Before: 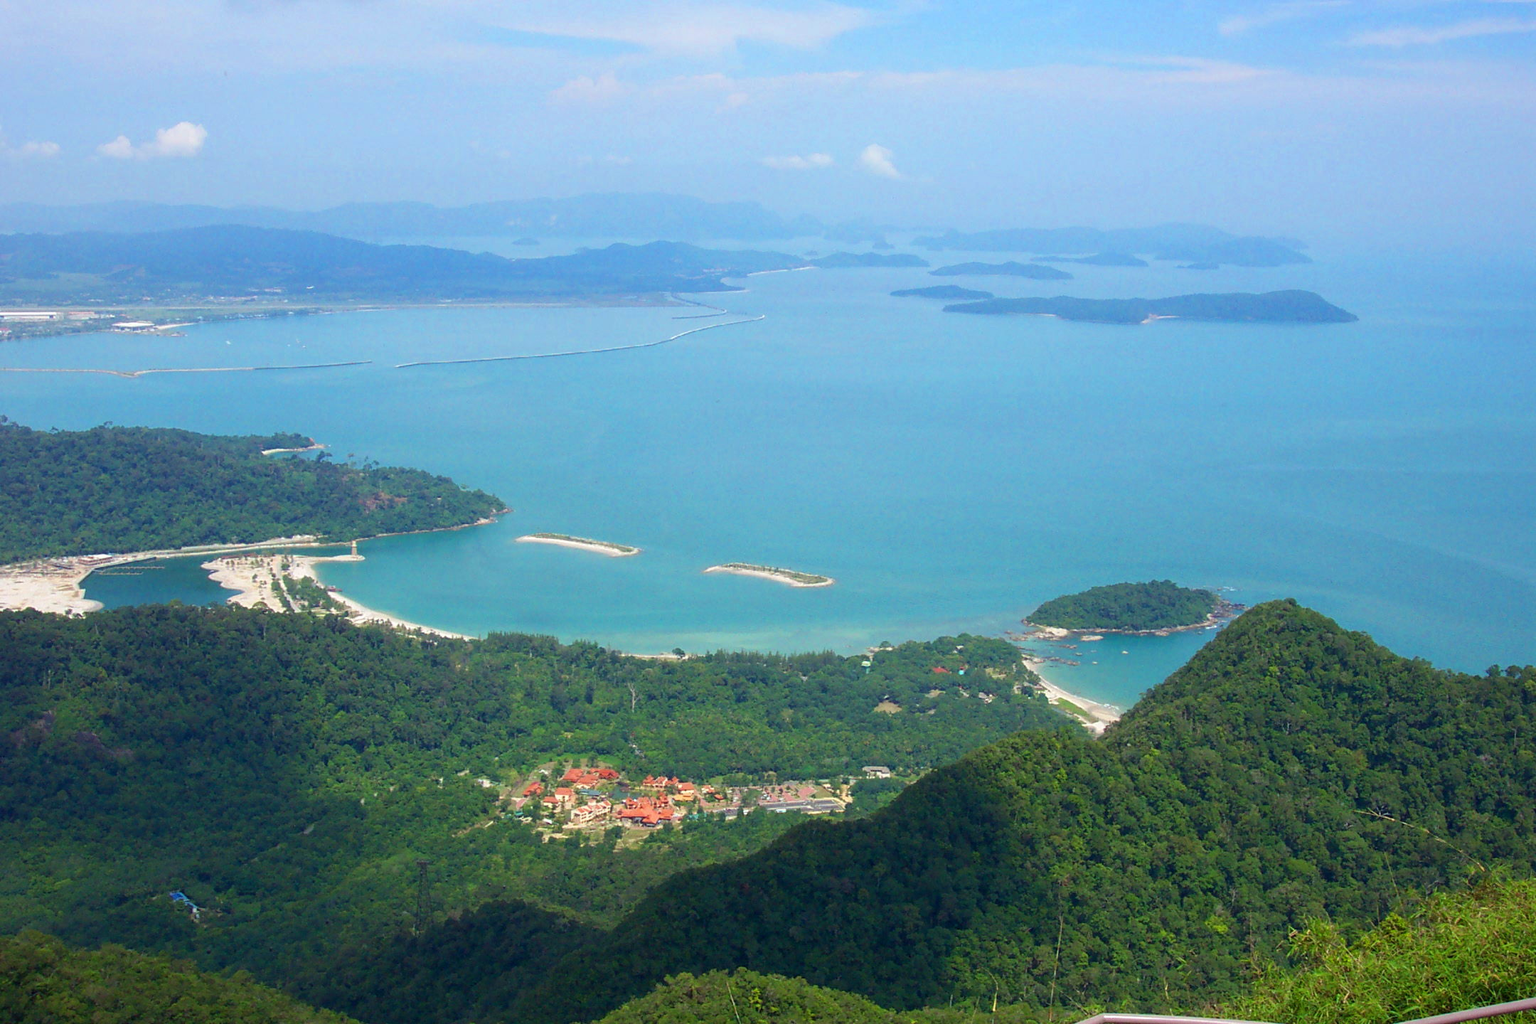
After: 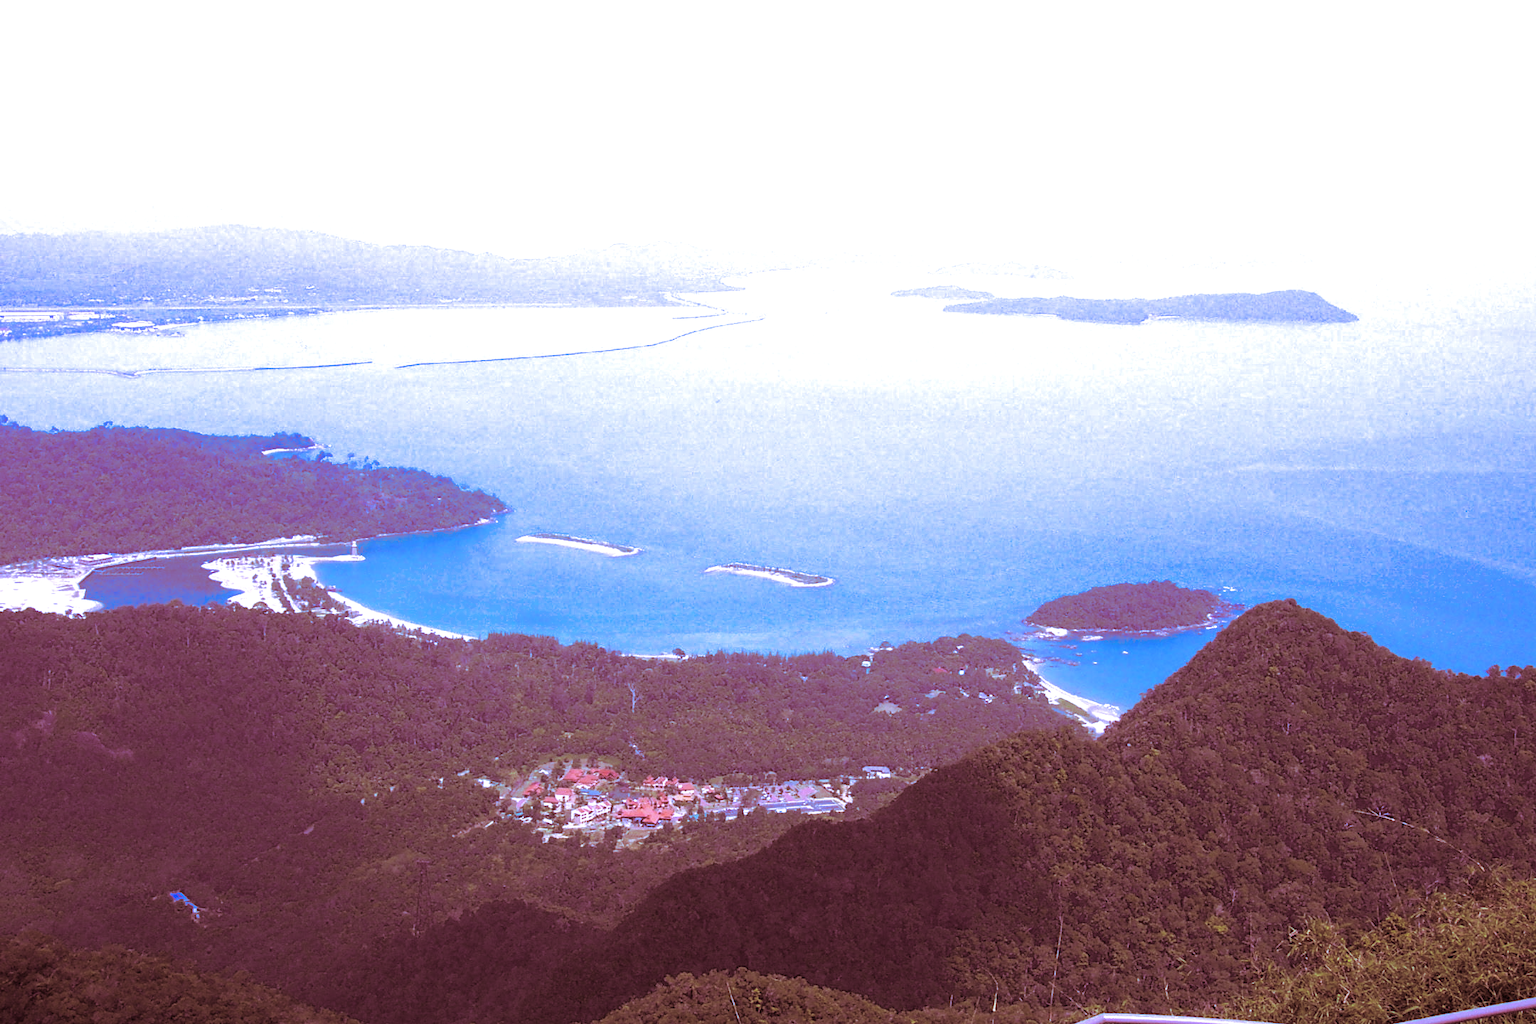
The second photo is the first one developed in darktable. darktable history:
white balance: red 0.98, blue 1.61
split-toning: highlights › saturation 0, balance -61.83
